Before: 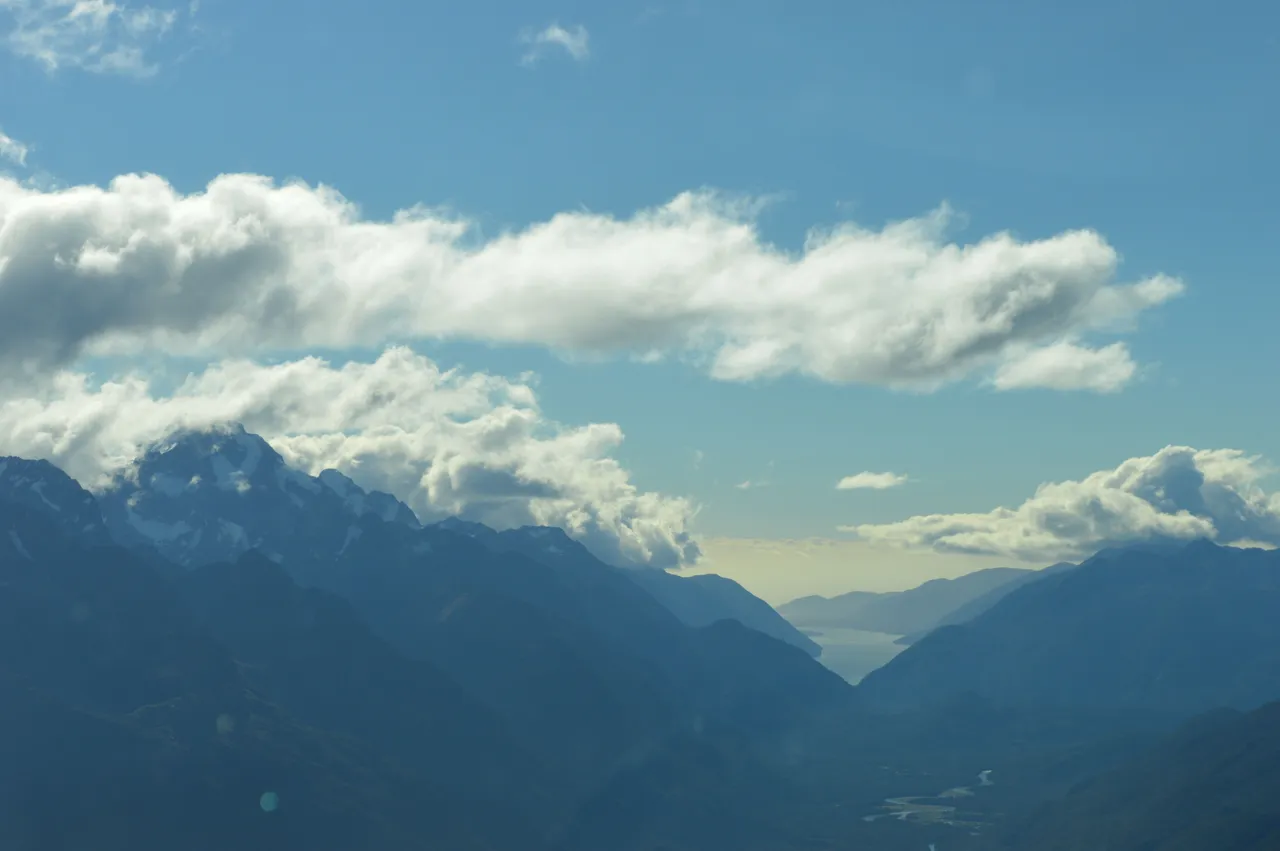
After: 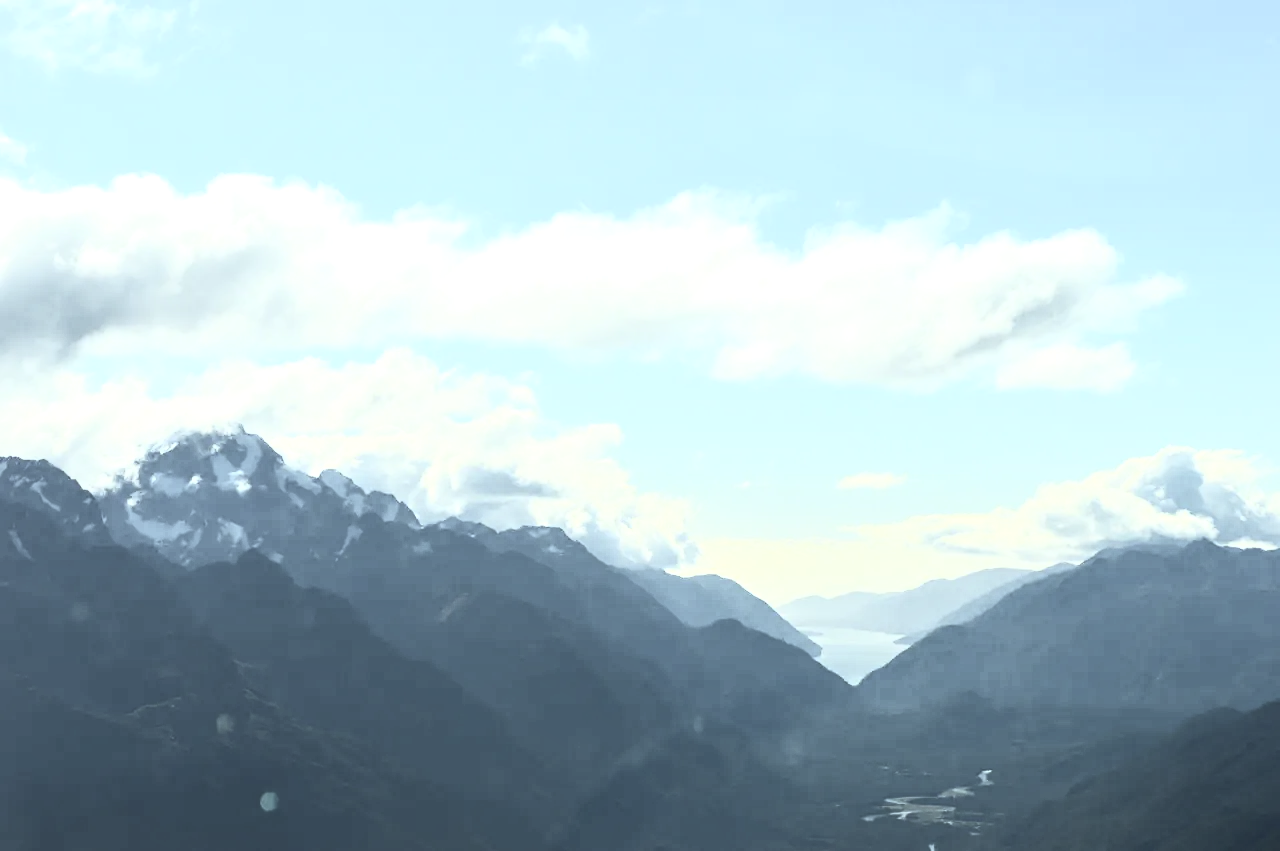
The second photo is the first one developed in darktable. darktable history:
local contrast: on, module defaults
tone equalizer: -8 EV -0.759 EV, -7 EV -0.71 EV, -6 EV -0.597 EV, -5 EV -0.381 EV, -3 EV 0.402 EV, -2 EV 0.6 EV, -1 EV 0.679 EV, +0 EV 0.754 EV, edges refinement/feathering 500, mask exposure compensation -1.57 EV, preserve details no
contrast brightness saturation: contrast 0.566, brightness 0.565, saturation -0.334
